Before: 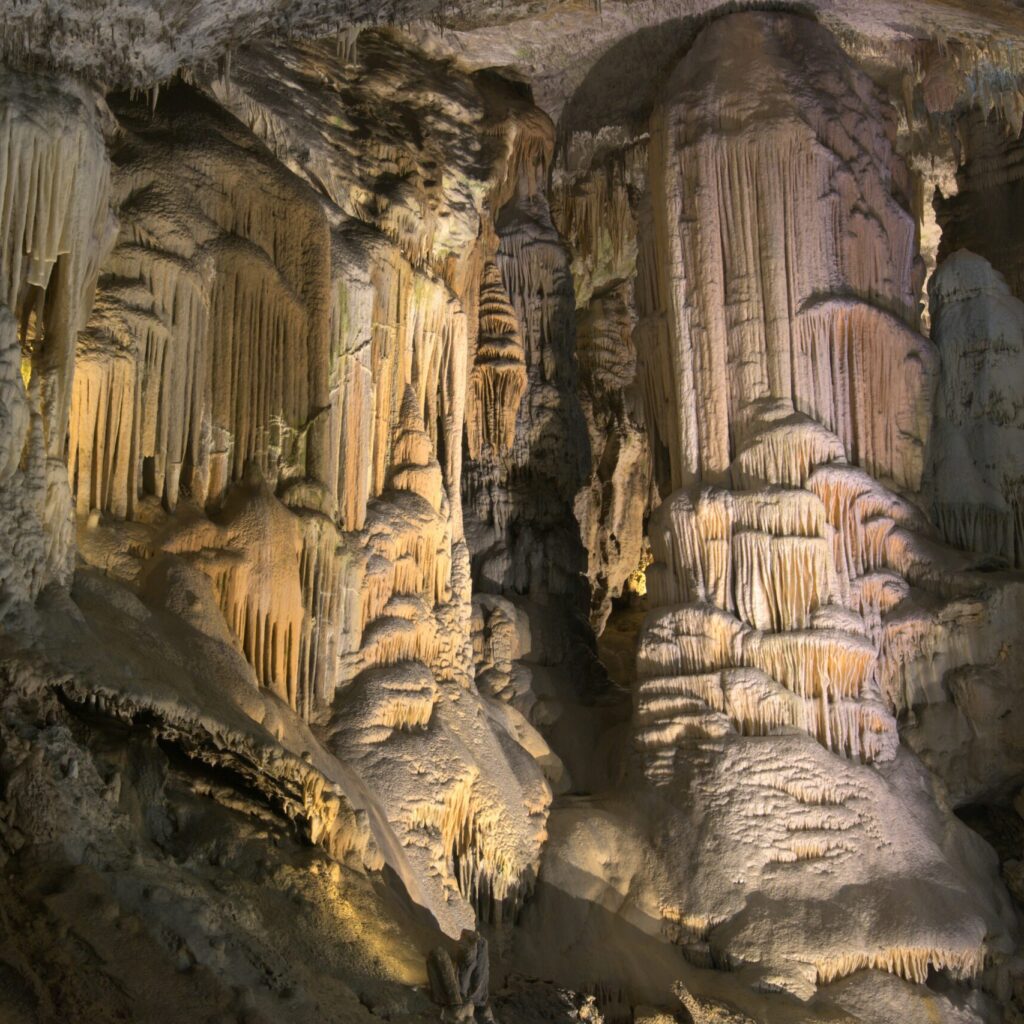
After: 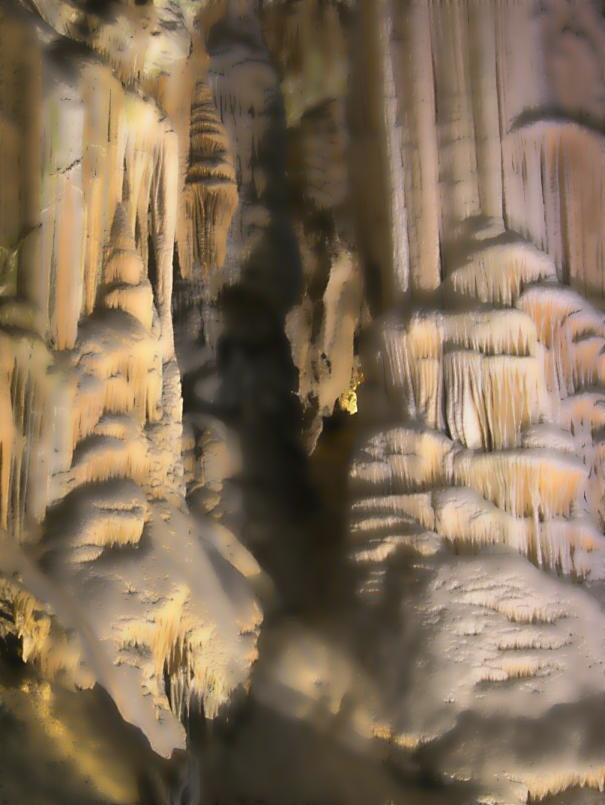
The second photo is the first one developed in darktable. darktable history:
sharpen: radius 1.864, amount 0.398, threshold 1.271
shadows and highlights: shadows 0, highlights 40
lowpass: radius 4, soften with bilateral filter, unbound 0
crop and rotate: left 28.256%, top 17.734%, right 12.656%, bottom 3.573%
white balance: red 0.983, blue 1.036
